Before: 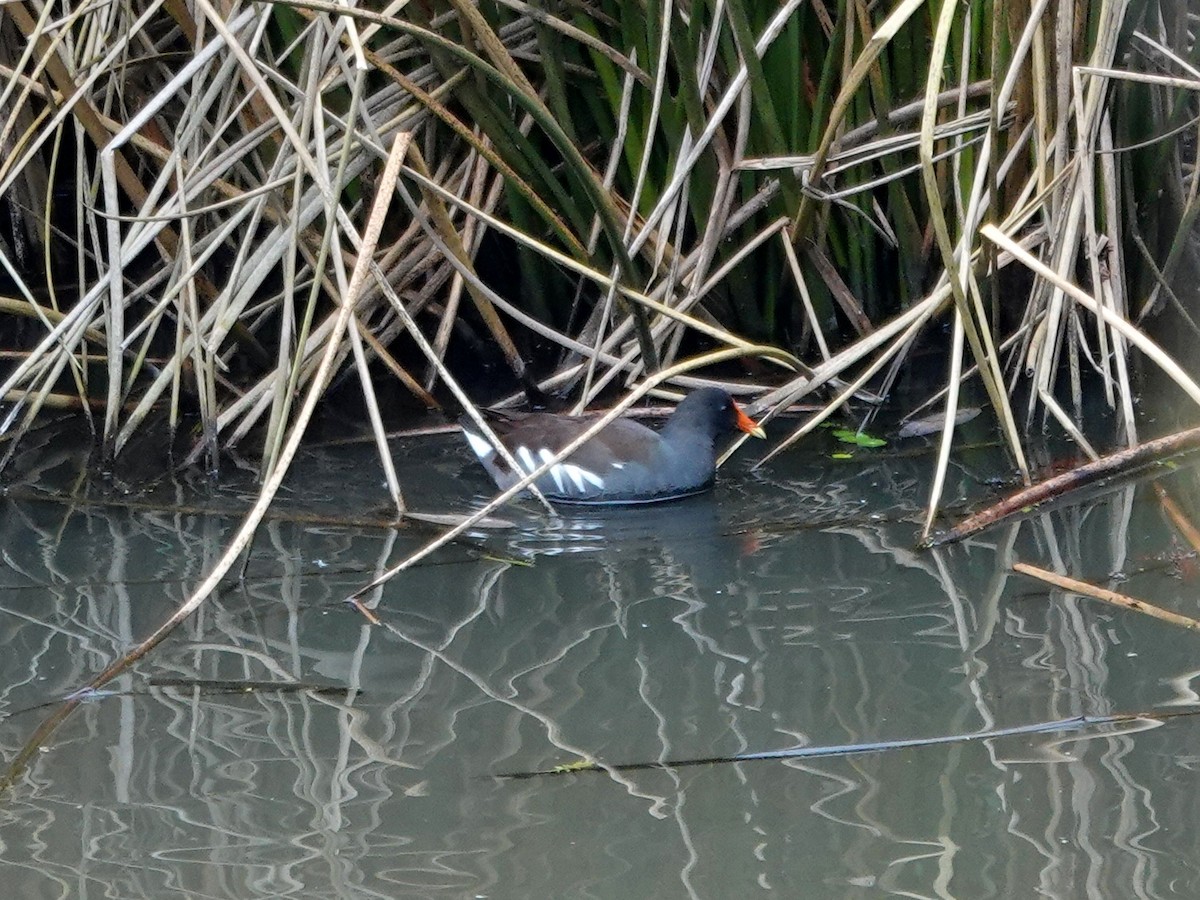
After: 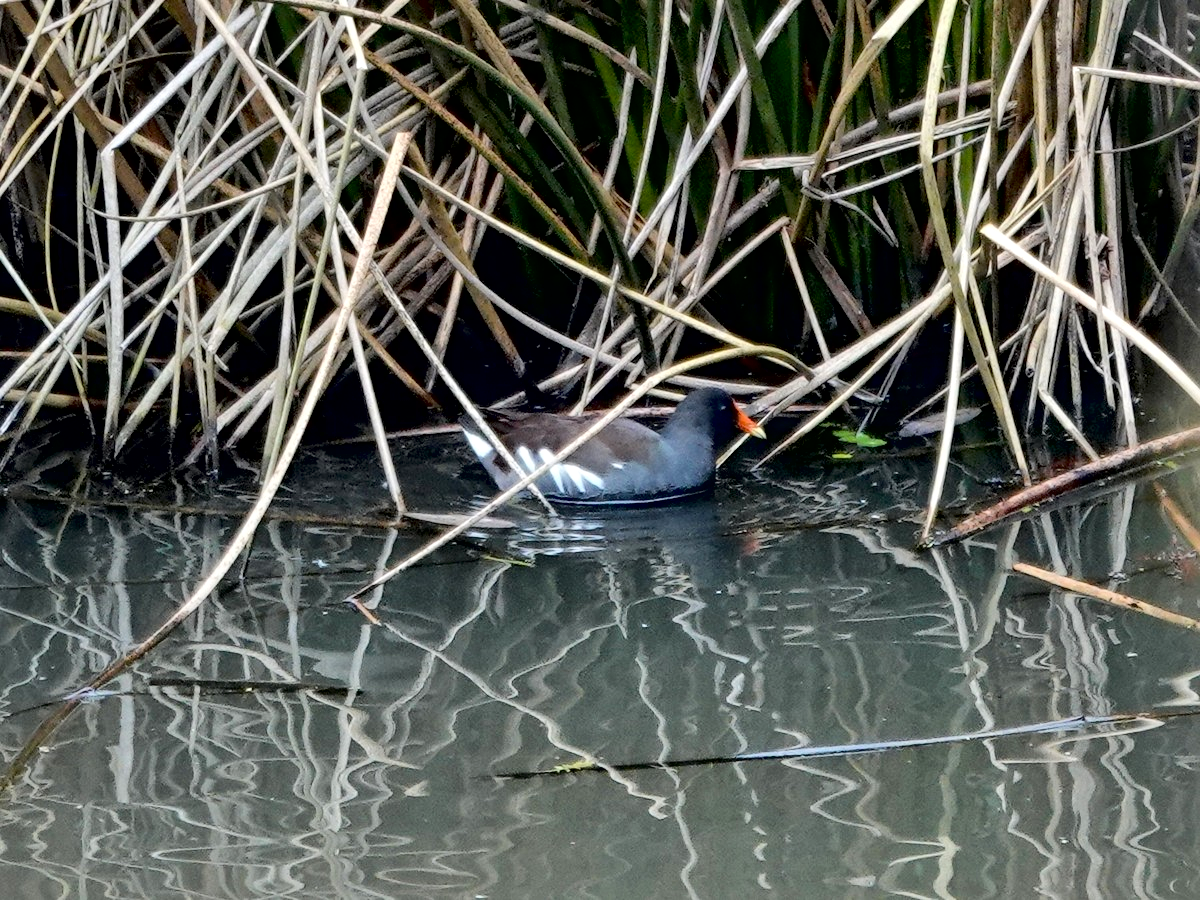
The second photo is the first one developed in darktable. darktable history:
local contrast: mode bilateral grid, contrast 21, coarseness 49, detail 173%, midtone range 0.2
exposure: black level correction 0.013, compensate exposure bias true, compensate highlight preservation false
tone curve: curves: ch0 [(0, 0.003) (0.117, 0.101) (0.257, 0.246) (0.408, 0.432) (0.611, 0.653) (0.824, 0.846) (1, 1)]; ch1 [(0, 0) (0.227, 0.197) (0.405, 0.421) (0.501, 0.501) (0.522, 0.53) (0.563, 0.572) (0.589, 0.611) (0.699, 0.709) (0.976, 0.992)]; ch2 [(0, 0) (0.208, 0.176) (0.377, 0.38) (0.5, 0.5) (0.537, 0.534) (0.571, 0.576) (0.681, 0.746) (1, 1)], color space Lab, linked channels, preserve colors none
